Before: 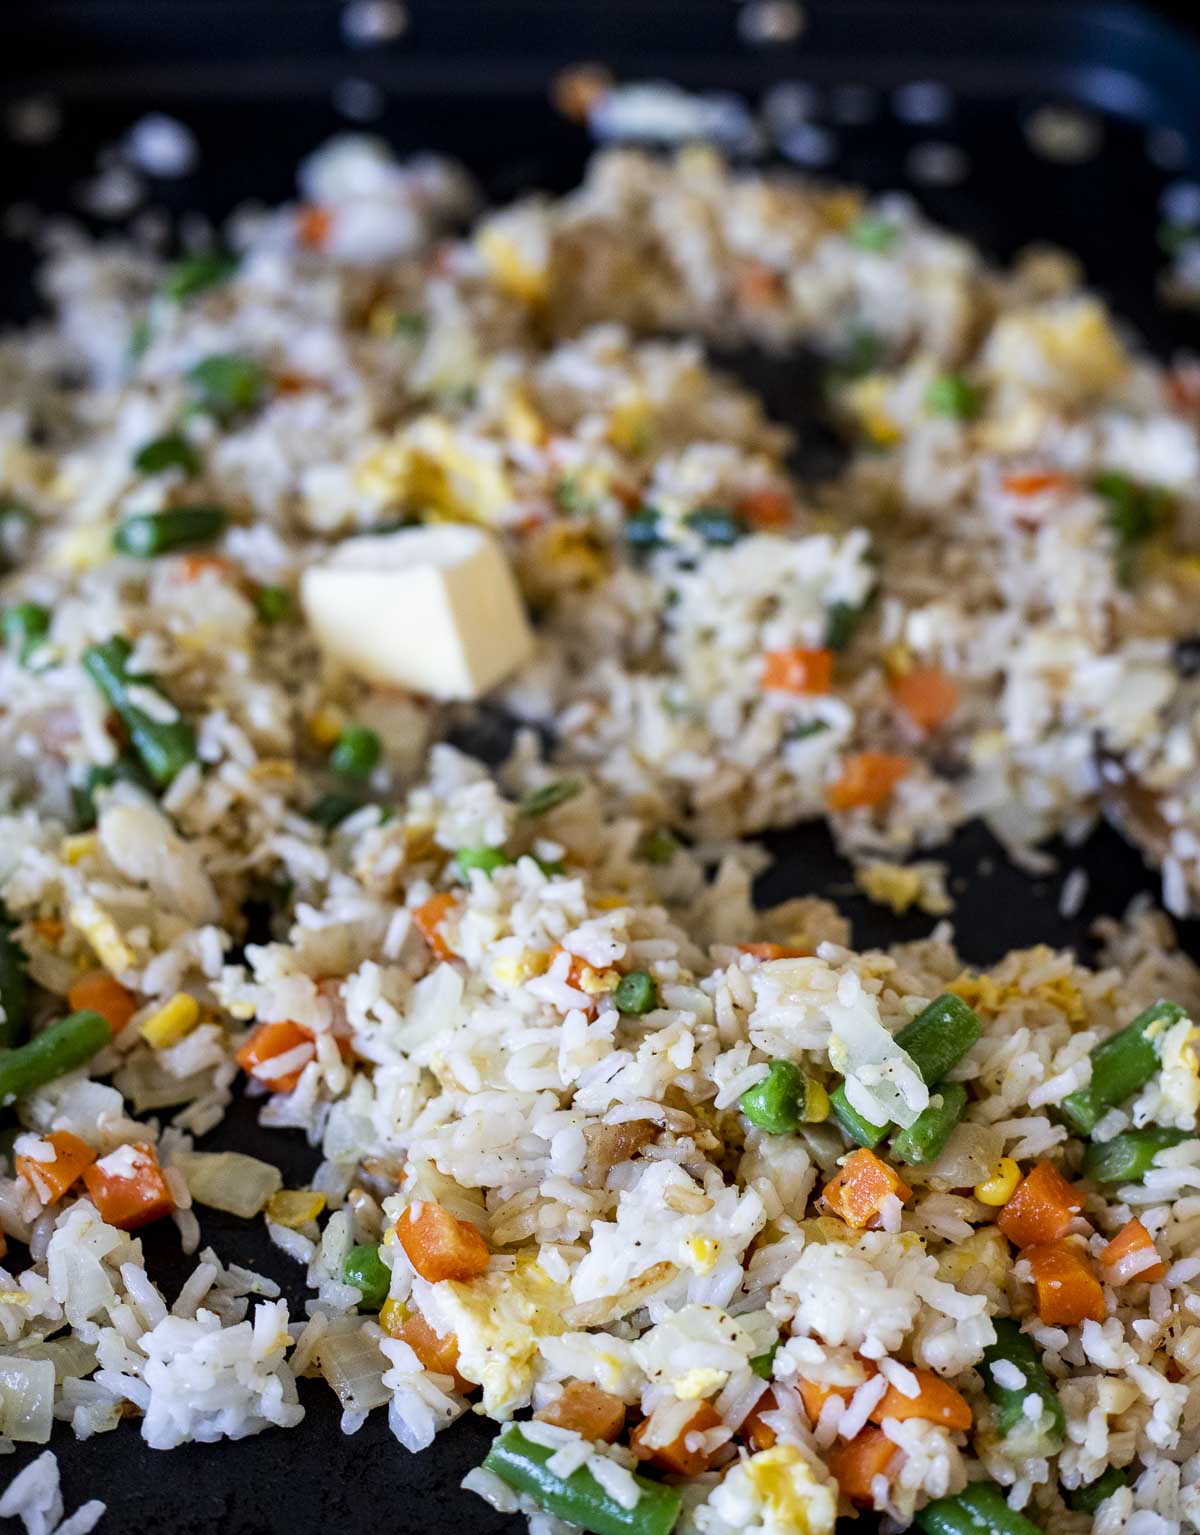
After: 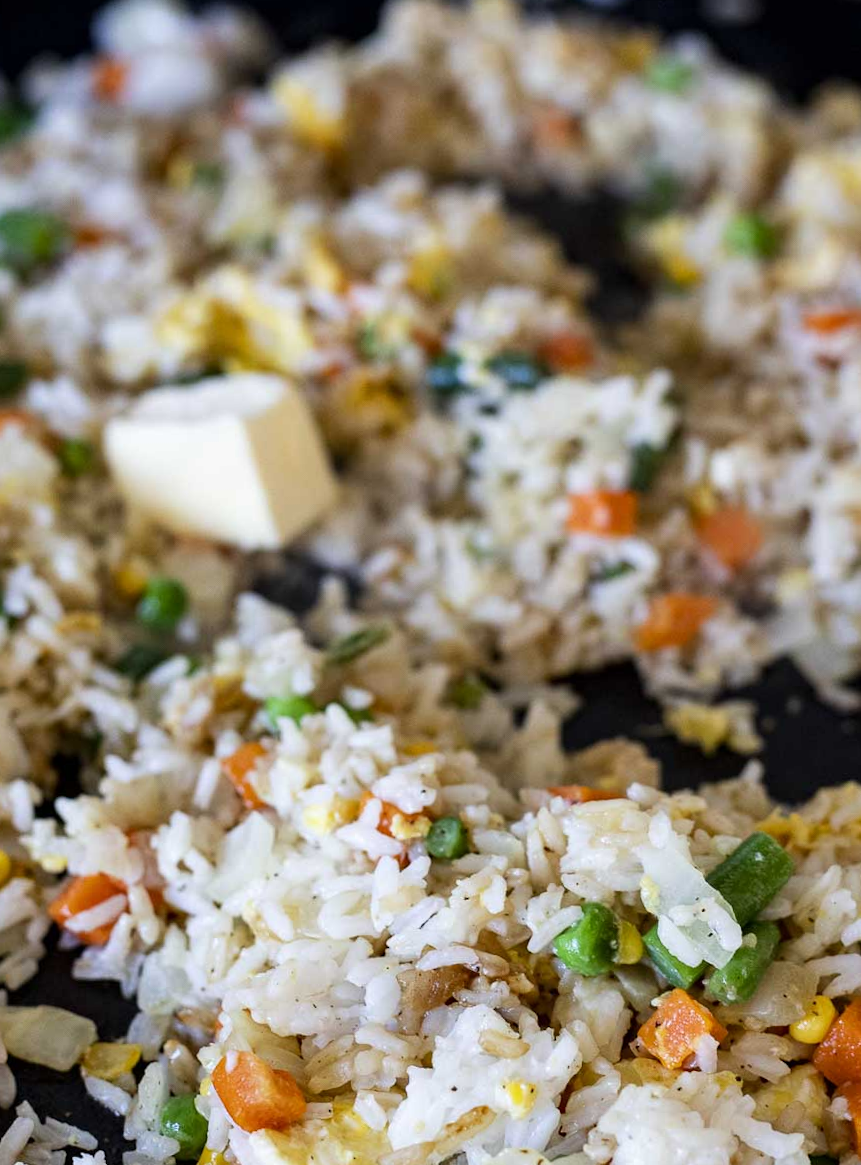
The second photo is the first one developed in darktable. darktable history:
rotate and perspective: rotation -1.17°, automatic cropping off
crop and rotate: left 17.046%, top 10.659%, right 12.989%, bottom 14.553%
